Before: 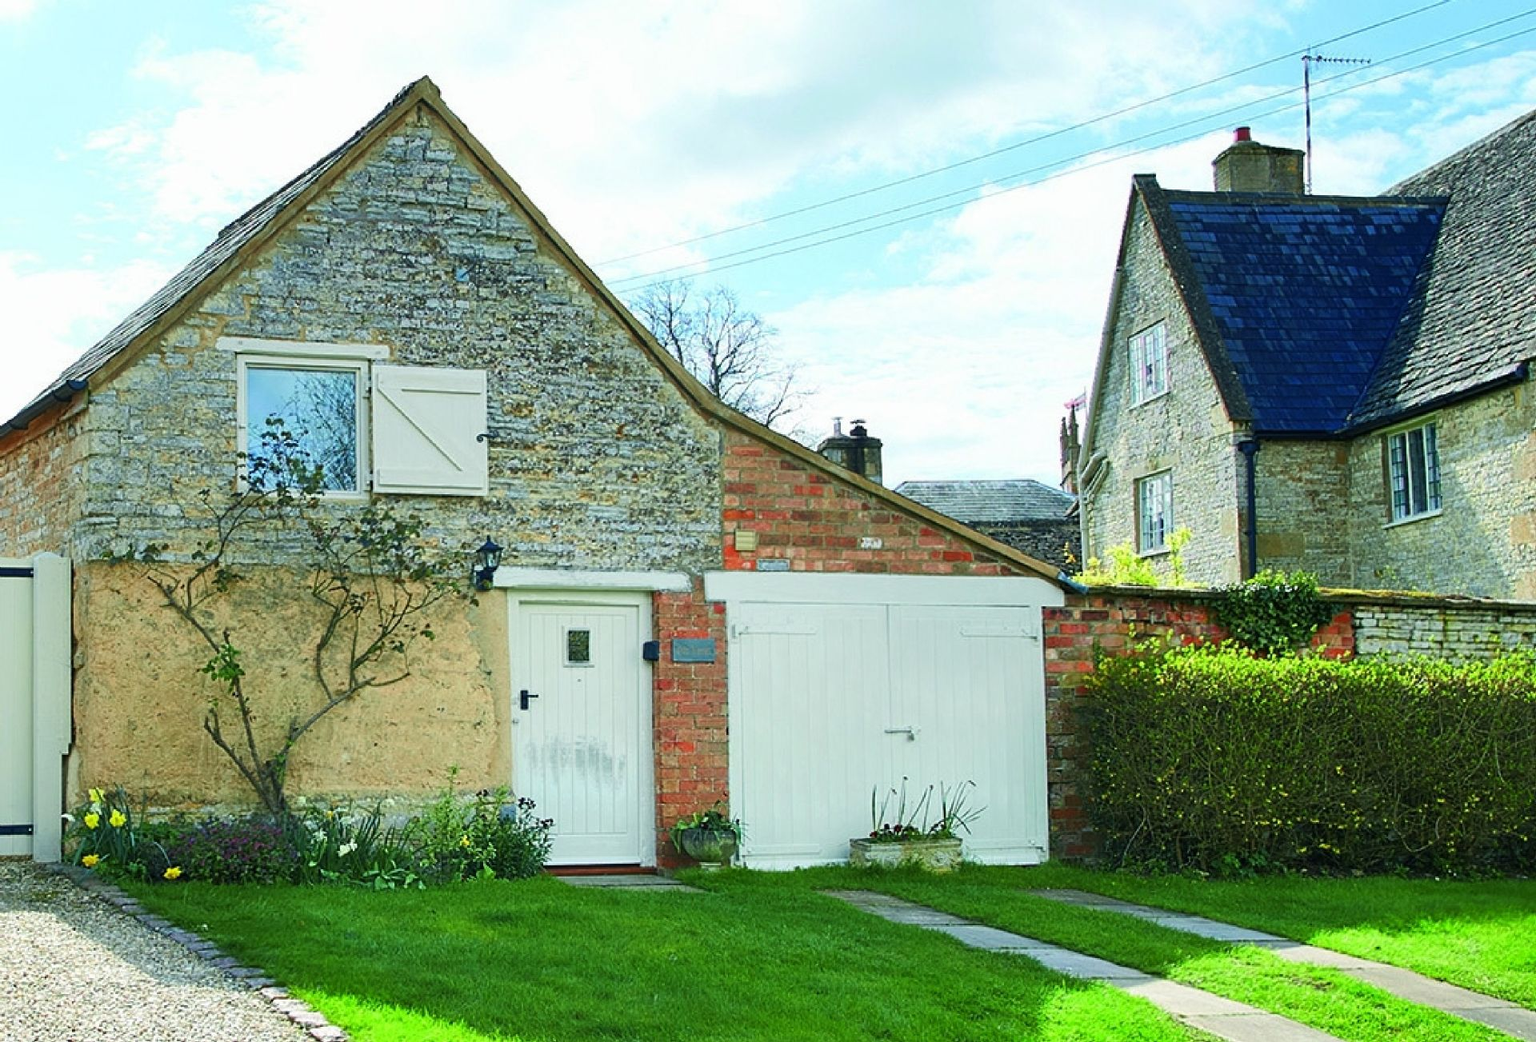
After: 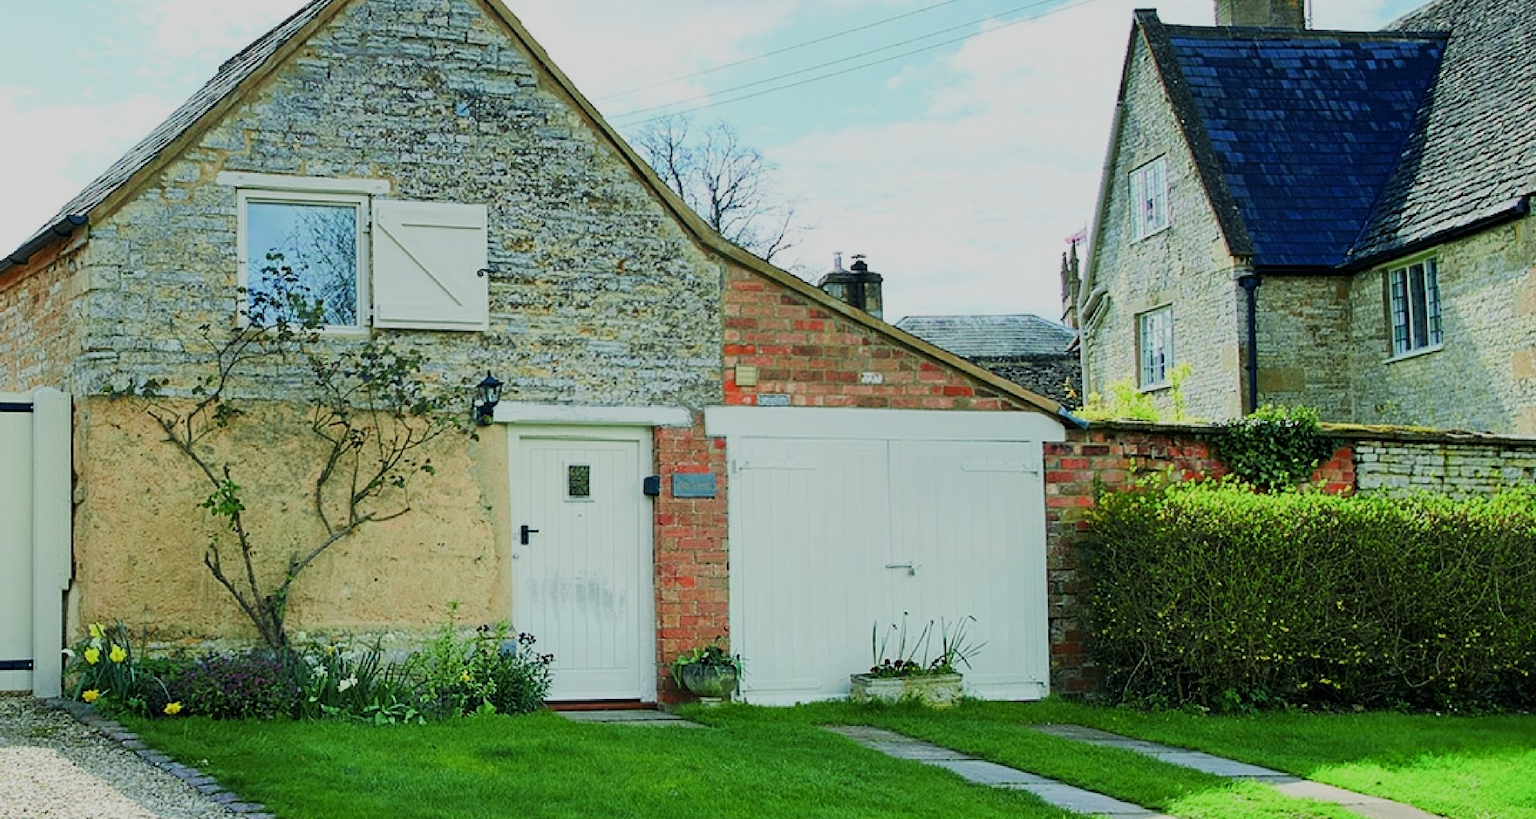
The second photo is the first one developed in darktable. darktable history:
crop and rotate: top 15.986%, bottom 5.371%
filmic rgb: black relative exposure -7.65 EV, white relative exposure 4.56 EV, hardness 3.61, contrast 0.987
